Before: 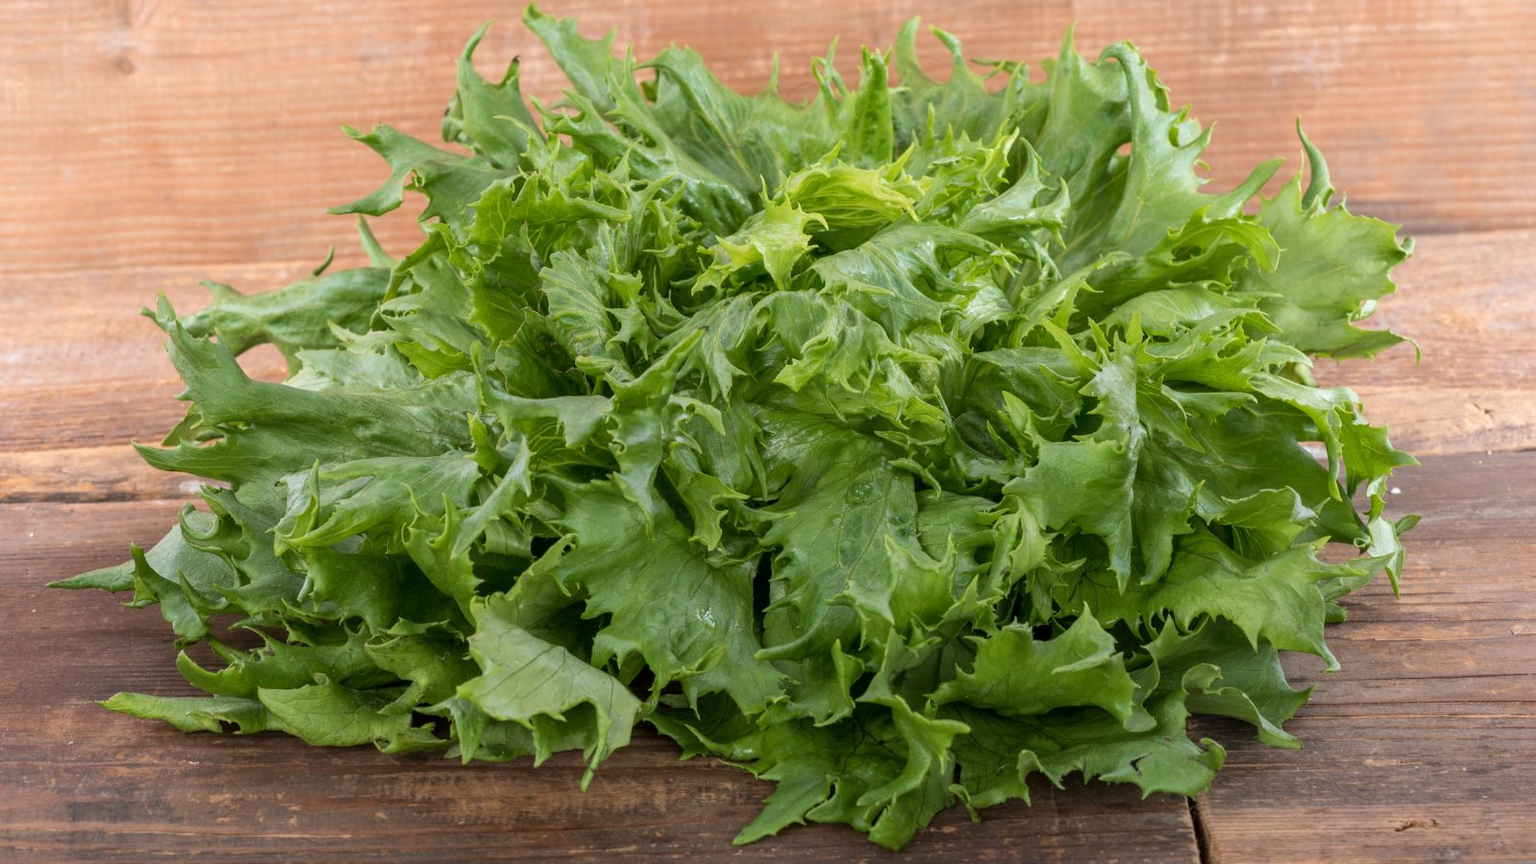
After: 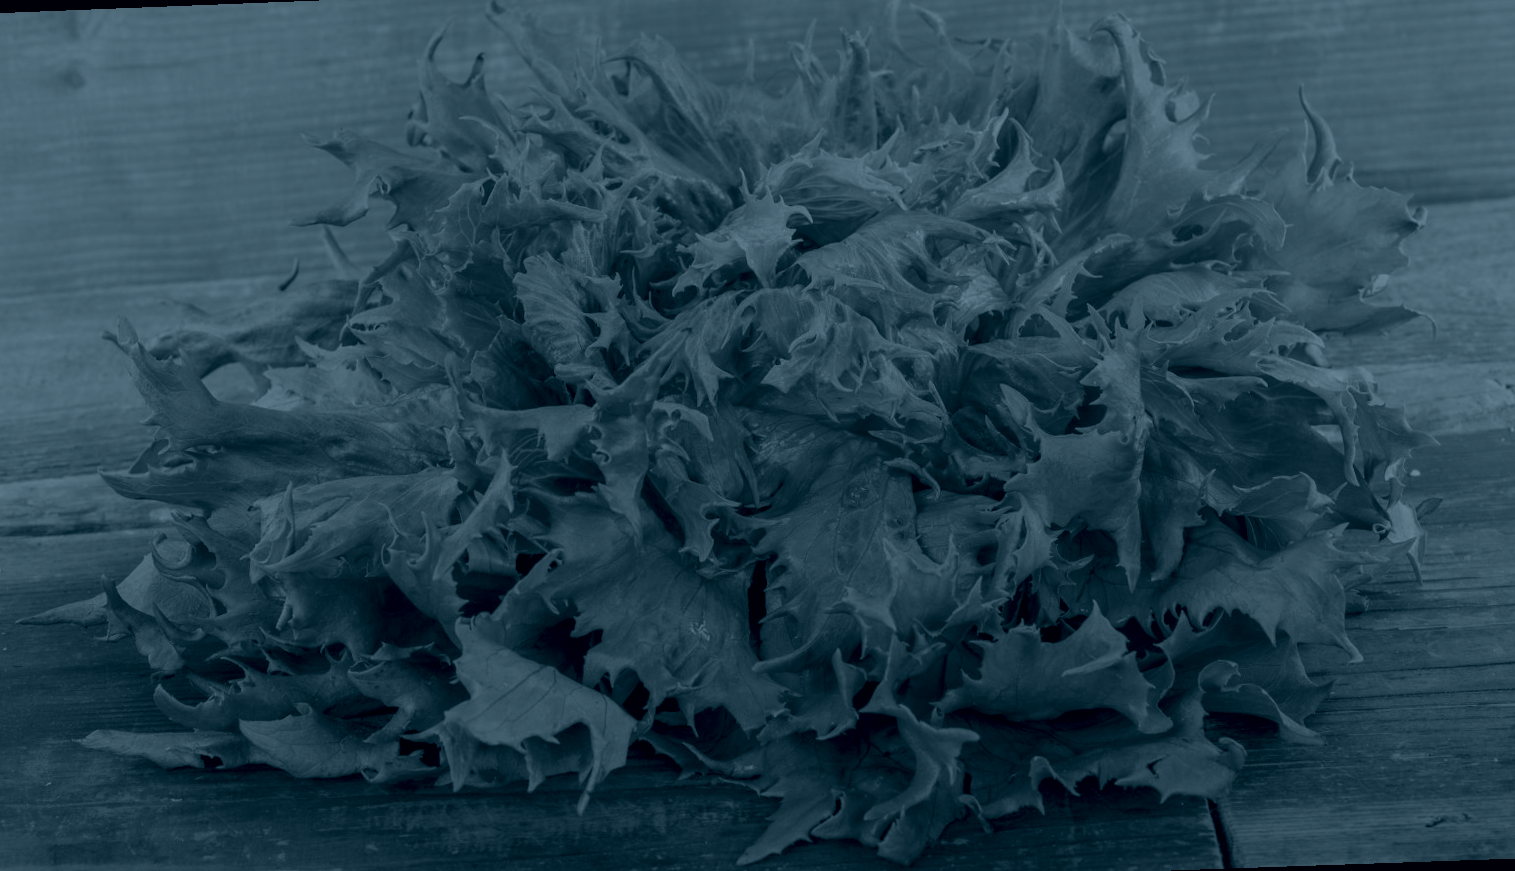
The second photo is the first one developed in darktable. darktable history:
colorize: hue 194.4°, saturation 29%, source mix 61.75%, lightness 3.98%, version 1
color balance: lift [1, 1.015, 1.004, 0.985], gamma [1, 0.958, 0.971, 1.042], gain [1, 0.956, 0.977, 1.044]
rotate and perspective: rotation -2.12°, lens shift (vertical) 0.009, lens shift (horizontal) -0.008, automatic cropping original format, crop left 0.036, crop right 0.964, crop top 0.05, crop bottom 0.959
